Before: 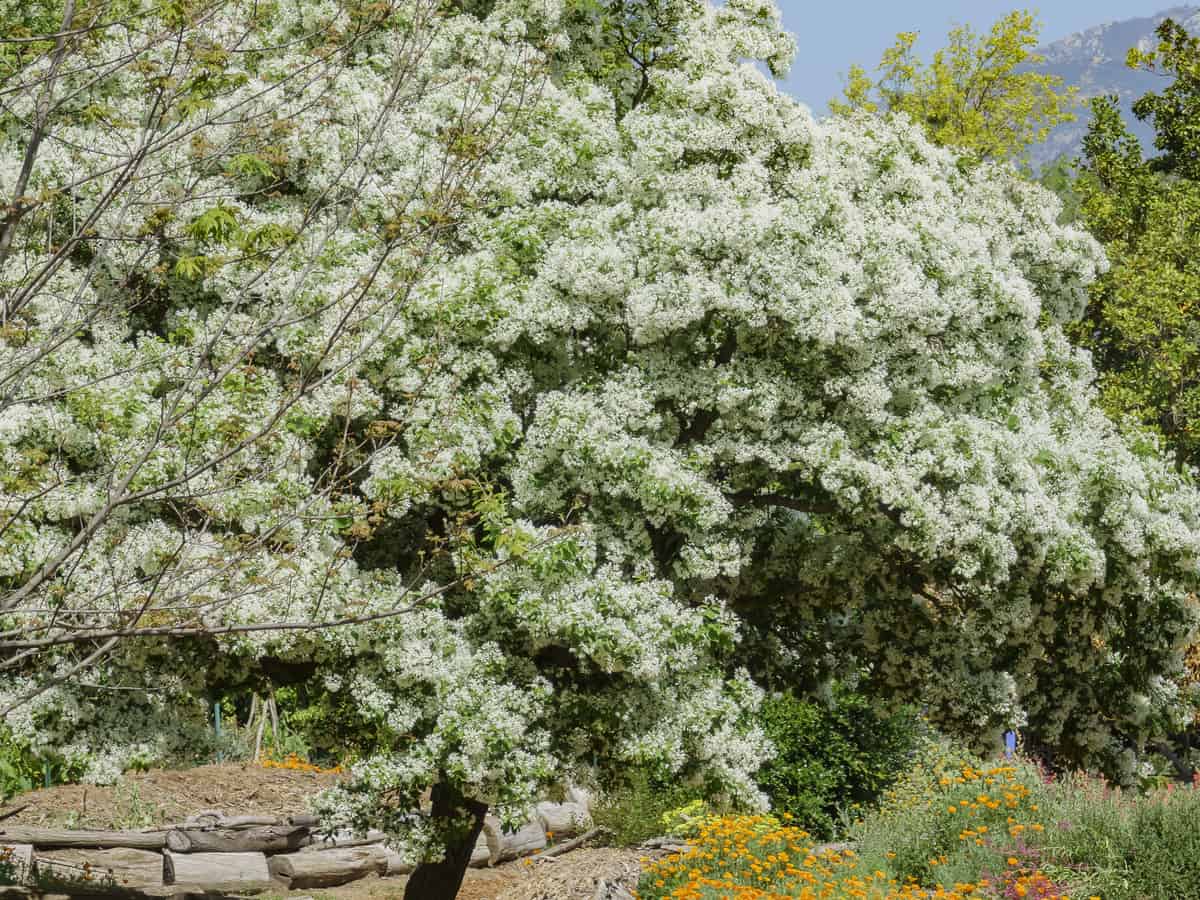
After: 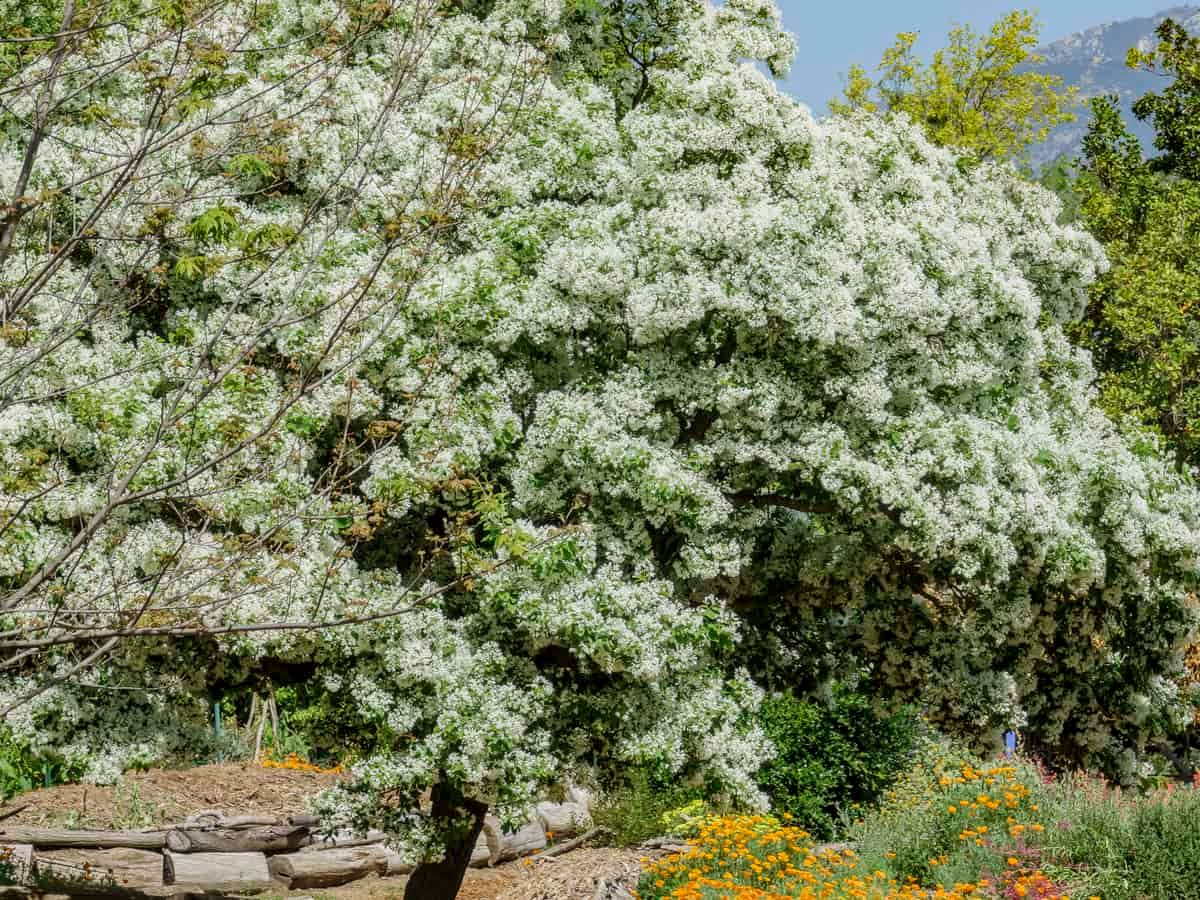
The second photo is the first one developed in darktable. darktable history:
local contrast: on, module defaults
exposure: exposure -0.053 EV, compensate highlight preservation false
